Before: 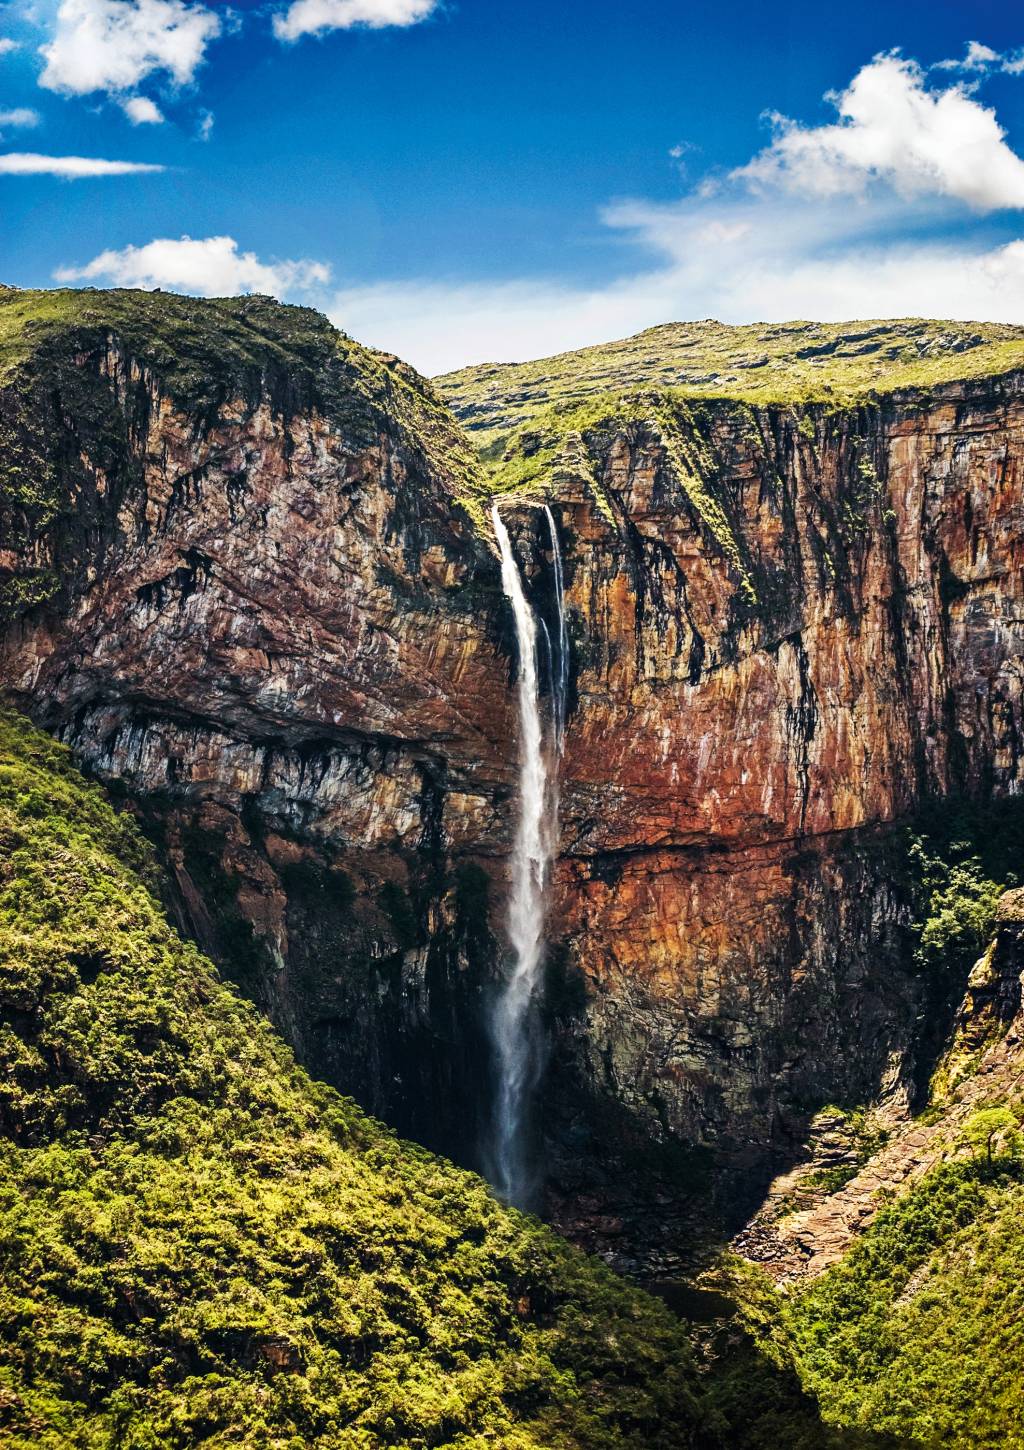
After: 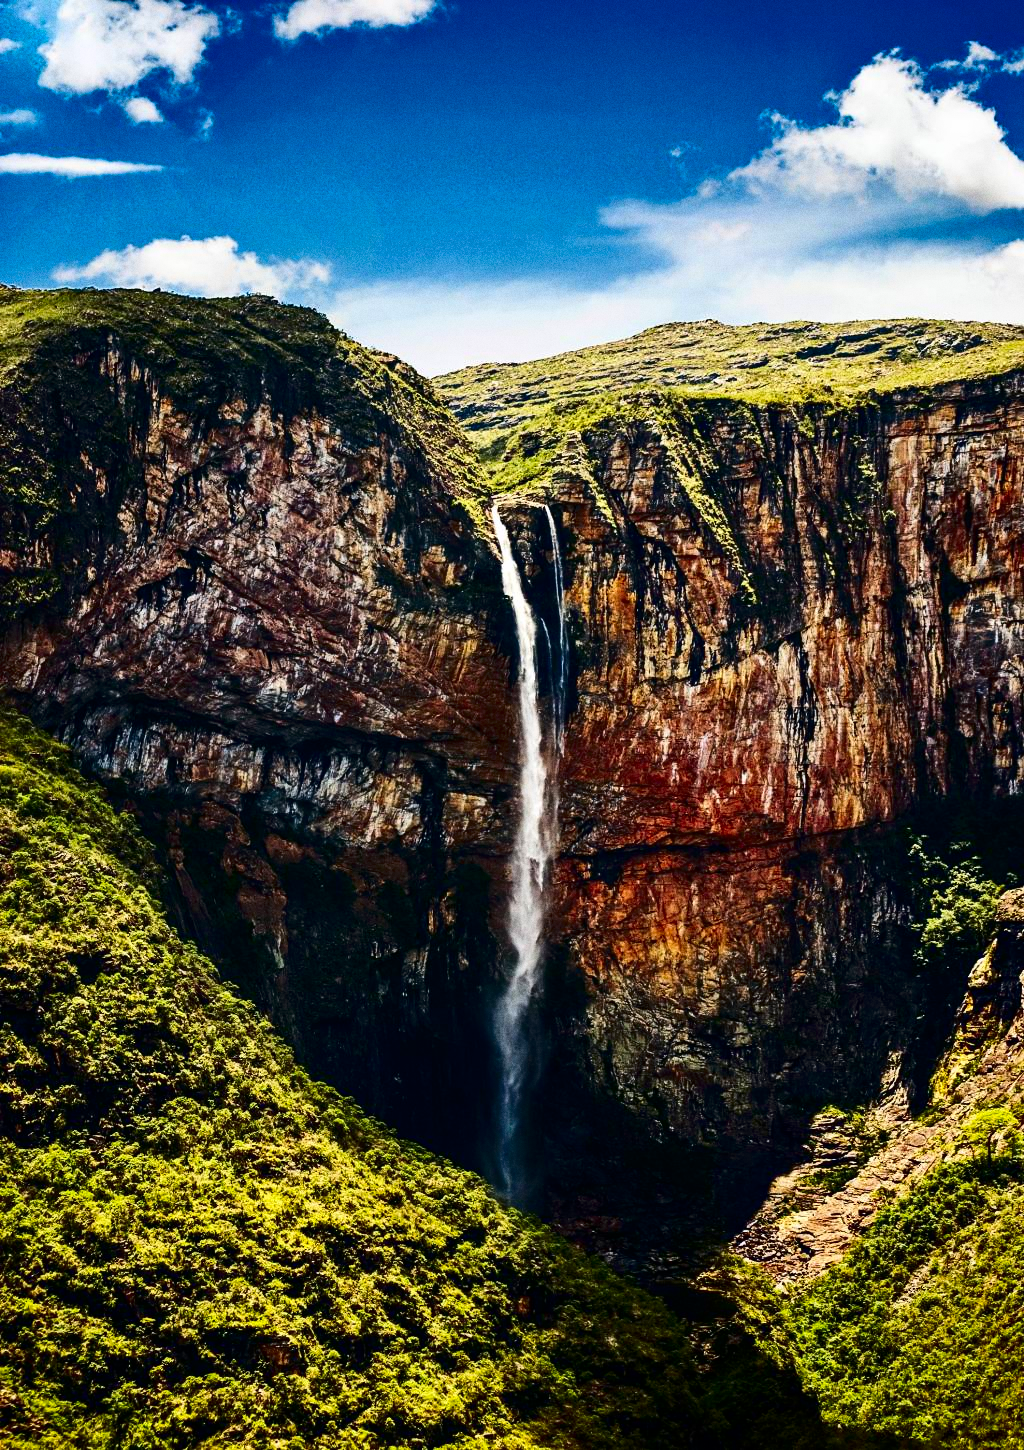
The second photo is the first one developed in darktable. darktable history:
grain: on, module defaults
contrast brightness saturation: contrast 0.22, brightness -0.19, saturation 0.24
